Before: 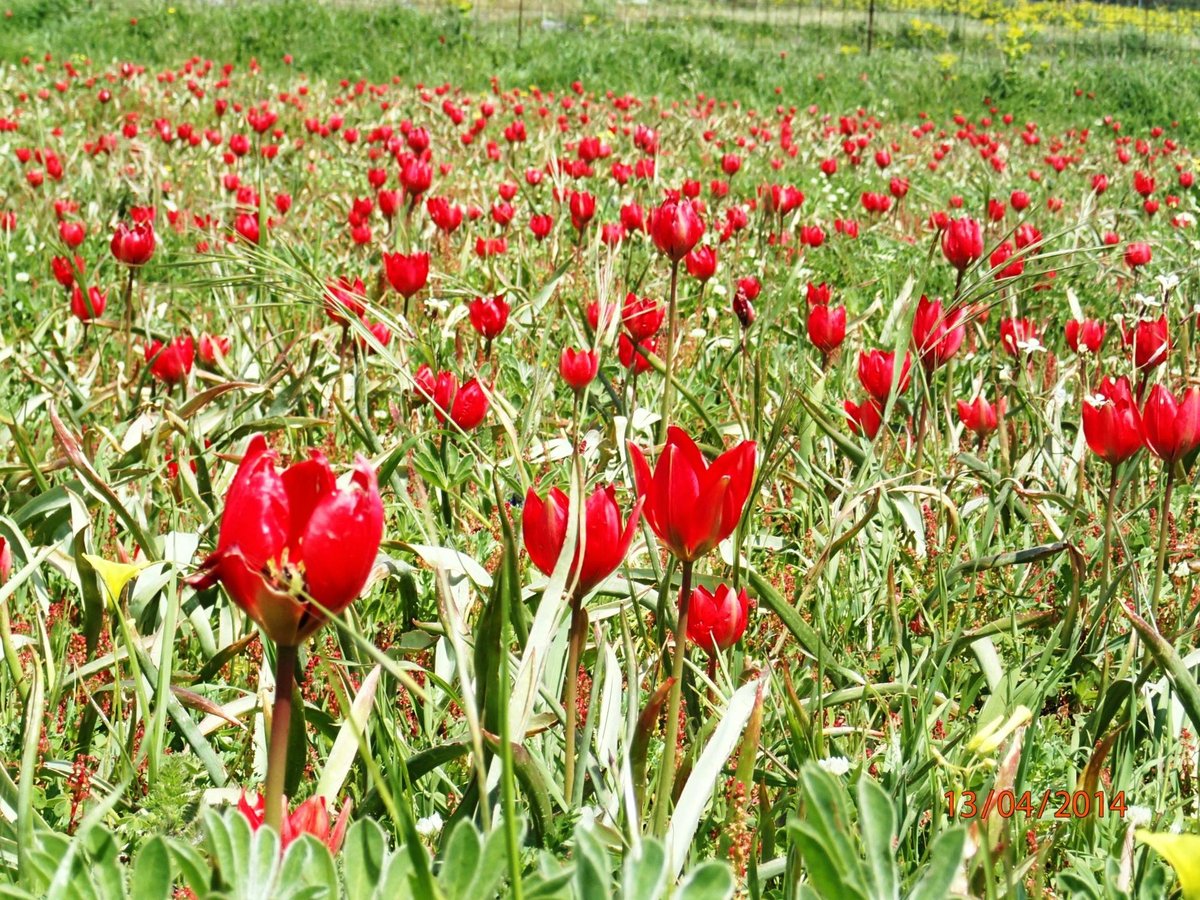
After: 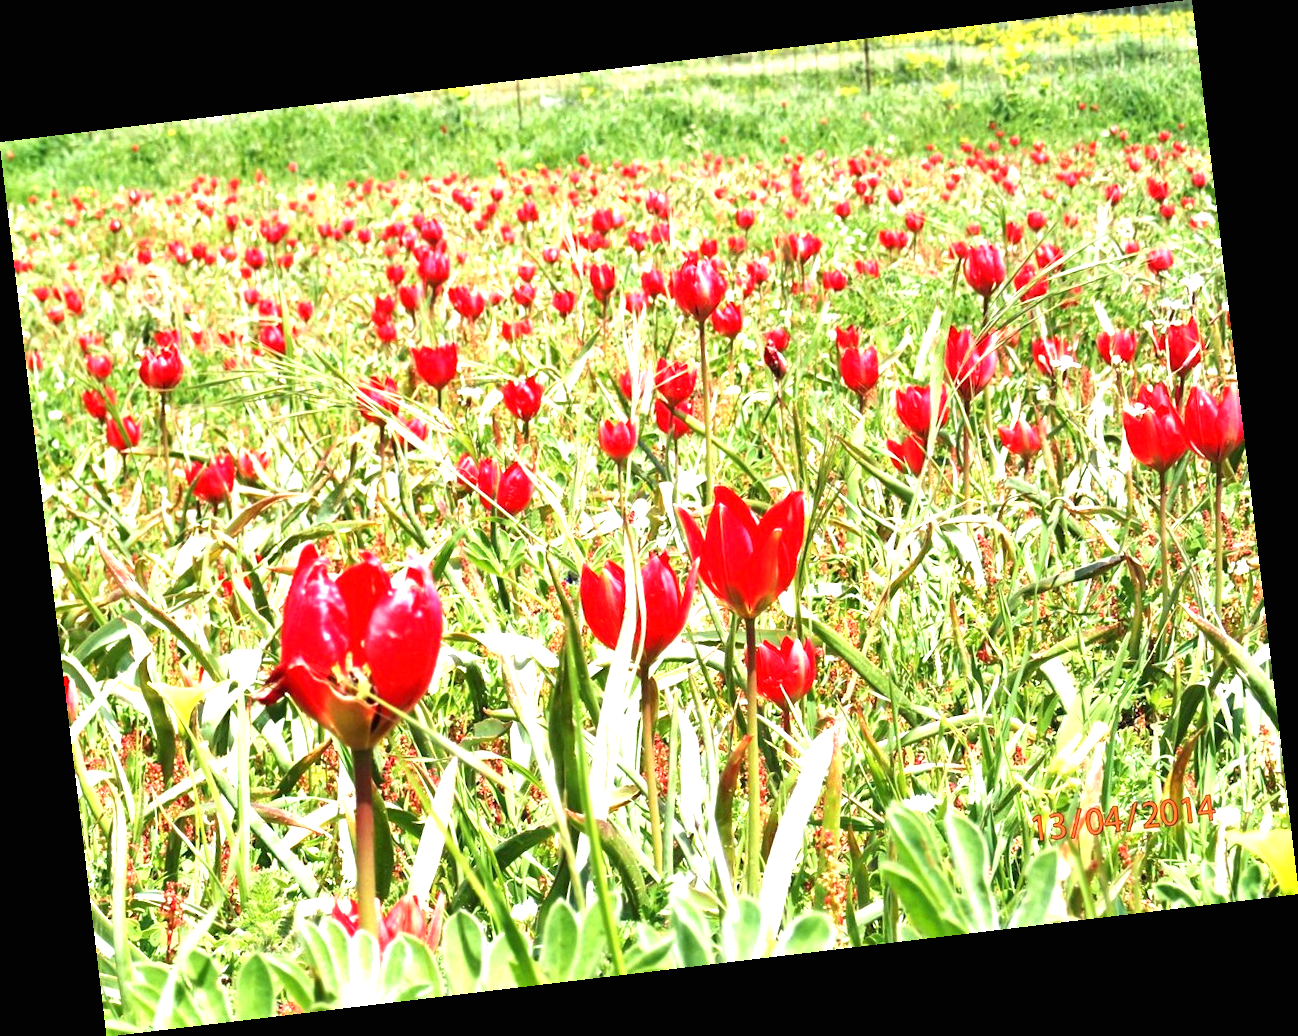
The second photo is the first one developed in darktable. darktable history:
rotate and perspective: rotation -6.83°, automatic cropping off
exposure: black level correction 0, exposure 1.125 EV, compensate exposure bias true, compensate highlight preservation false
